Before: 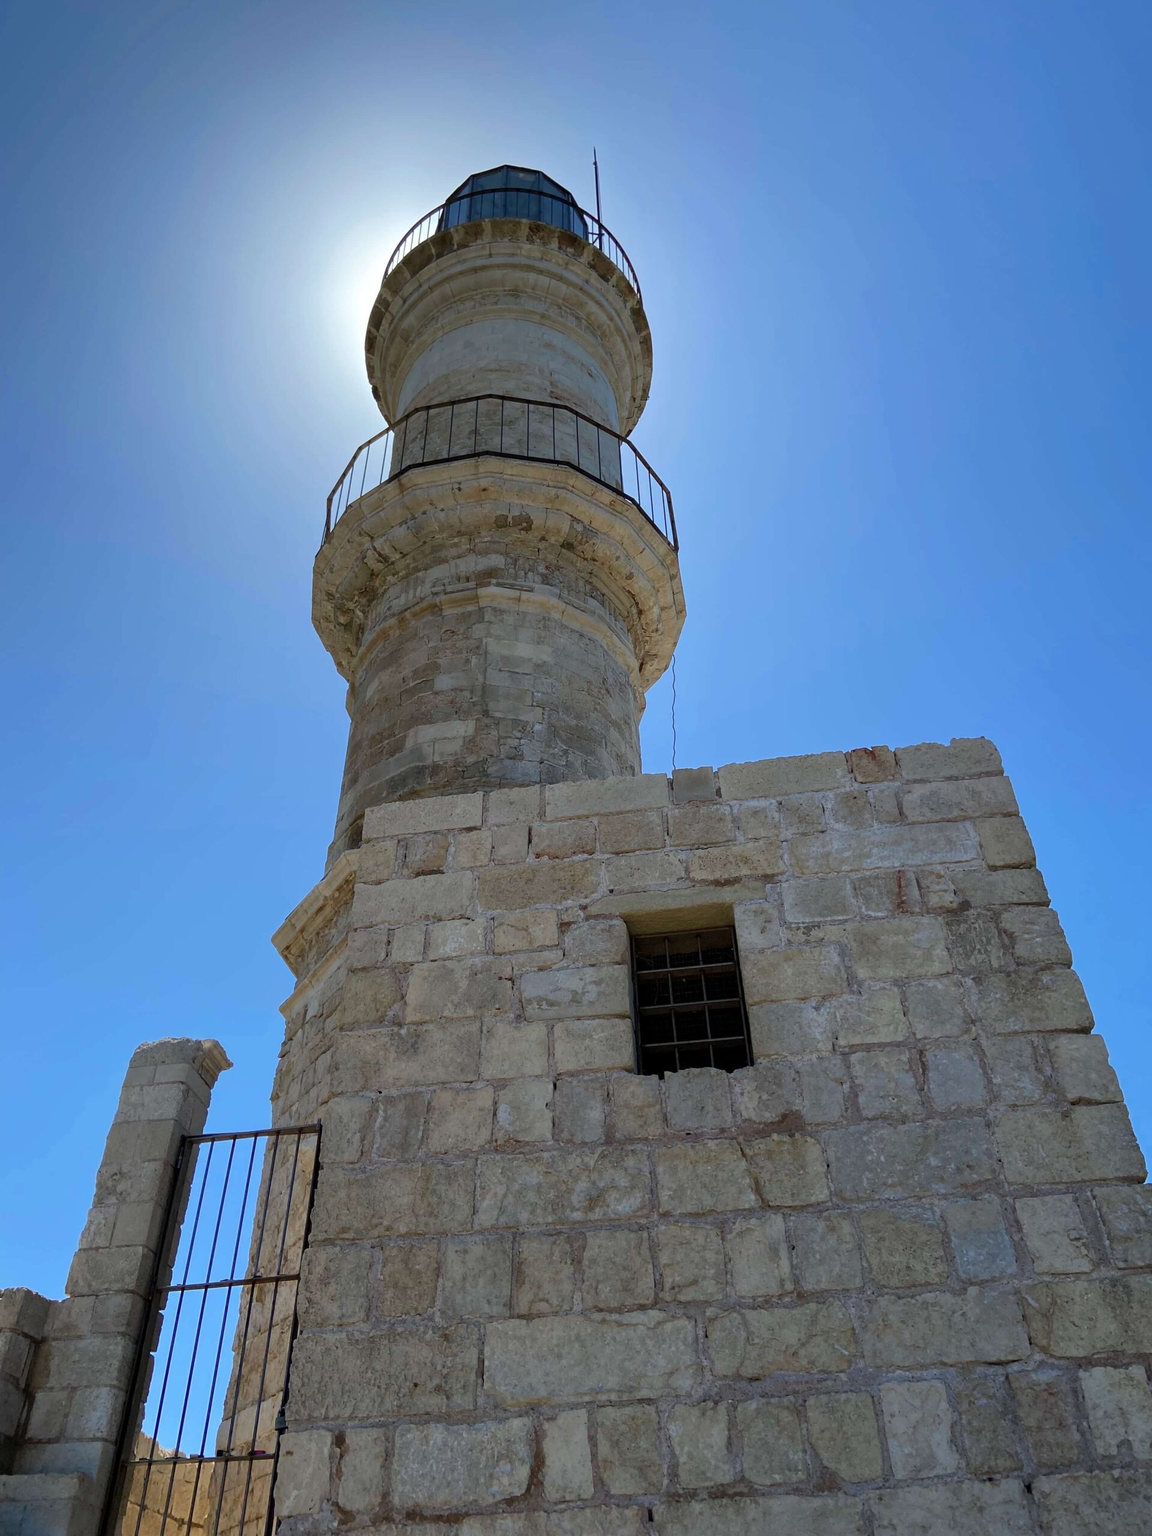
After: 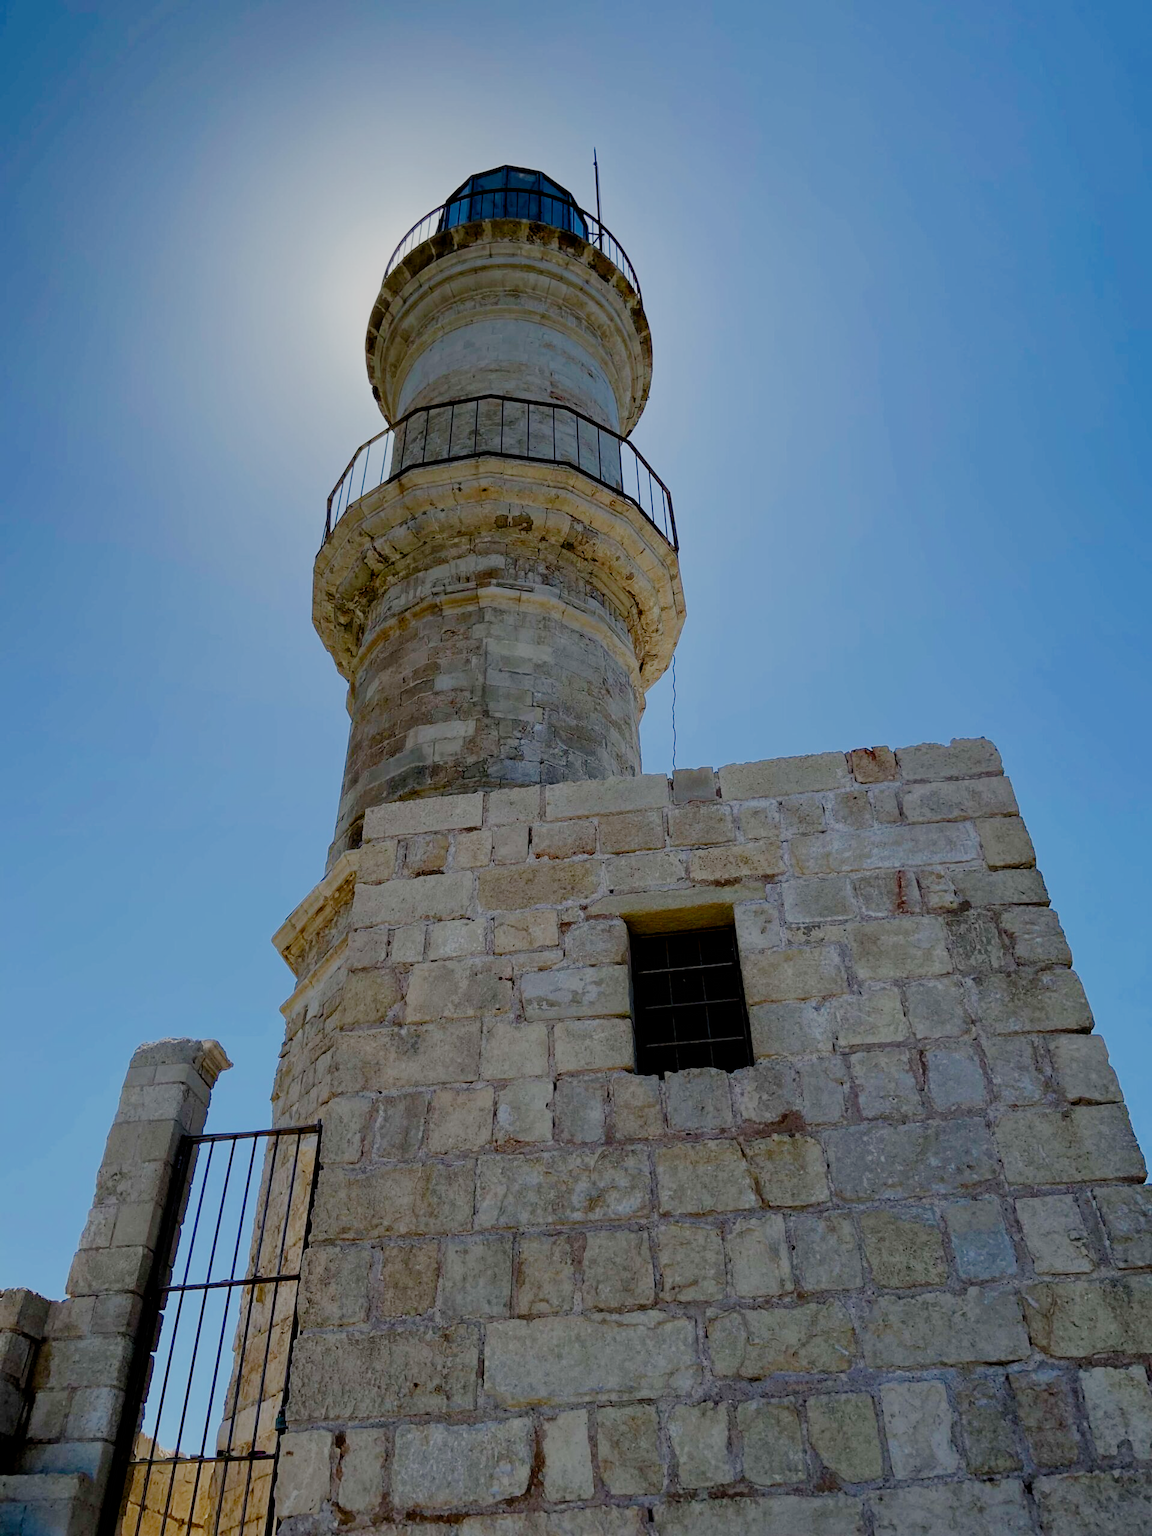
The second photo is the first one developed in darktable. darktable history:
filmic rgb: black relative exposure -6.2 EV, white relative exposure 6.94 EV, threshold 2.94 EV, structure ↔ texture 99.17%, hardness 2.24, preserve chrominance no, color science v4 (2020), contrast in shadows soft, enable highlight reconstruction true
color balance rgb: perceptual saturation grading › global saturation 20%, perceptual saturation grading › highlights -25.695%, perceptual saturation grading › shadows 25.698%
